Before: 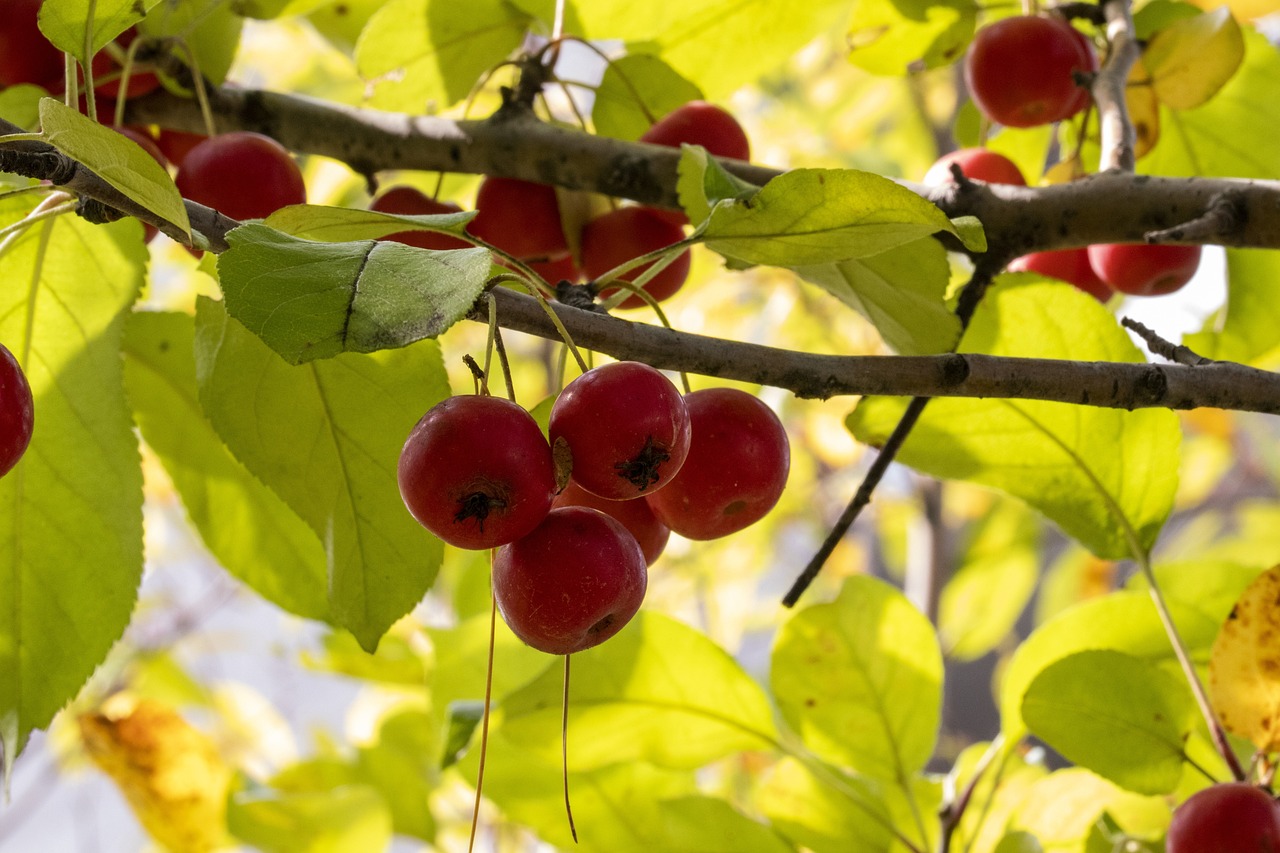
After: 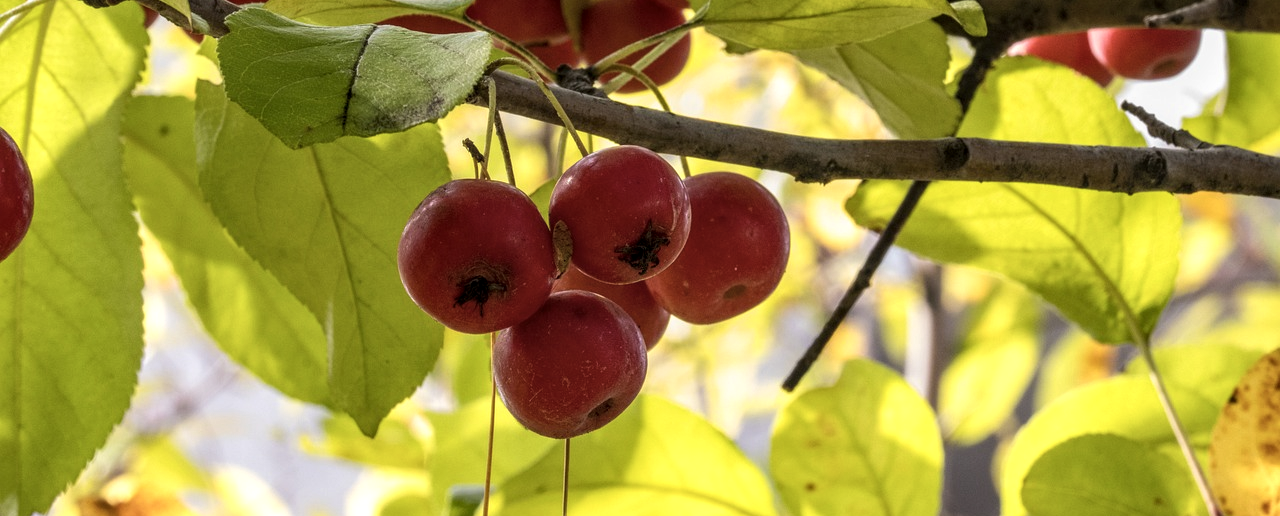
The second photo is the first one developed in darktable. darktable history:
color zones: curves: ch0 [(0, 0.558) (0.143, 0.559) (0.286, 0.529) (0.429, 0.505) (0.571, 0.5) (0.714, 0.5) (0.857, 0.5) (1, 0.558)]; ch1 [(0, 0.469) (0.01, 0.469) (0.12, 0.446) (0.248, 0.469) (0.5, 0.5) (0.748, 0.5) (0.99, 0.469) (1, 0.469)]
local contrast: on, module defaults
crop and rotate: top 25.502%, bottom 13.987%
